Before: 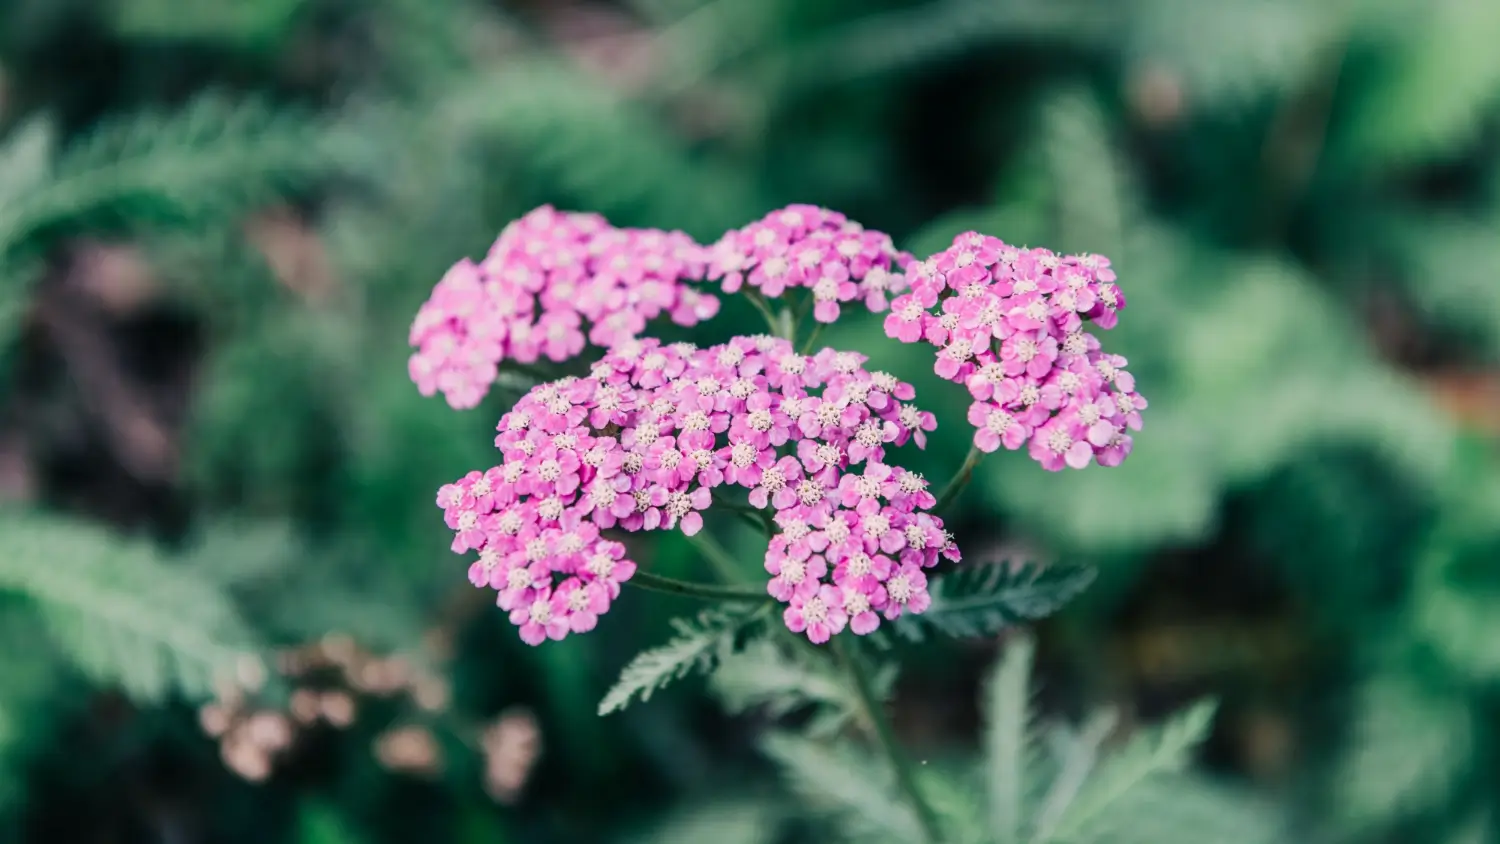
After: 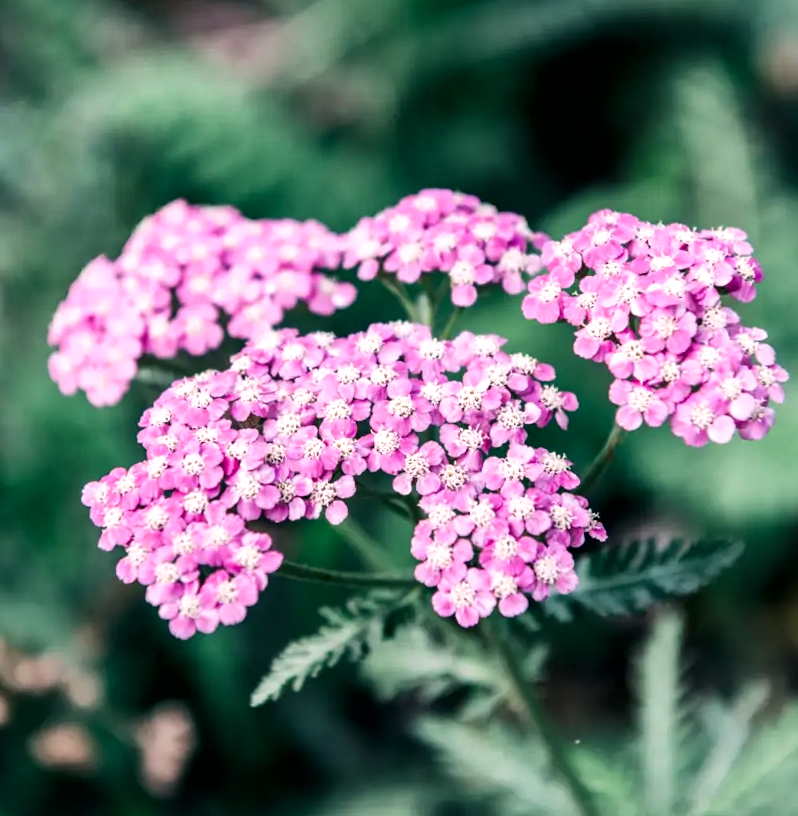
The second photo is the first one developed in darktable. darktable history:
tone equalizer: -8 EV -0.417 EV, -7 EV -0.389 EV, -6 EV -0.333 EV, -5 EV -0.222 EV, -3 EV 0.222 EV, -2 EV 0.333 EV, -1 EV 0.389 EV, +0 EV 0.417 EV, edges refinement/feathering 500, mask exposure compensation -1.57 EV, preserve details no
local contrast: mode bilateral grid, contrast 20, coarseness 50, detail 150%, midtone range 0.2
shadows and highlights: shadows -24.28, highlights 49.77, soften with gaussian
crop and rotate: left 22.516%, right 21.234%
rotate and perspective: rotation -2.12°, lens shift (vertical) 0.009, lens shift (horizontal) -0.008, automatic cropping original format, crop left 0.036, crop right 0.964, crop top 0.05, crop bottom 0.959
exposure: exposure 0.014 EV, compensate highlight preservation false
